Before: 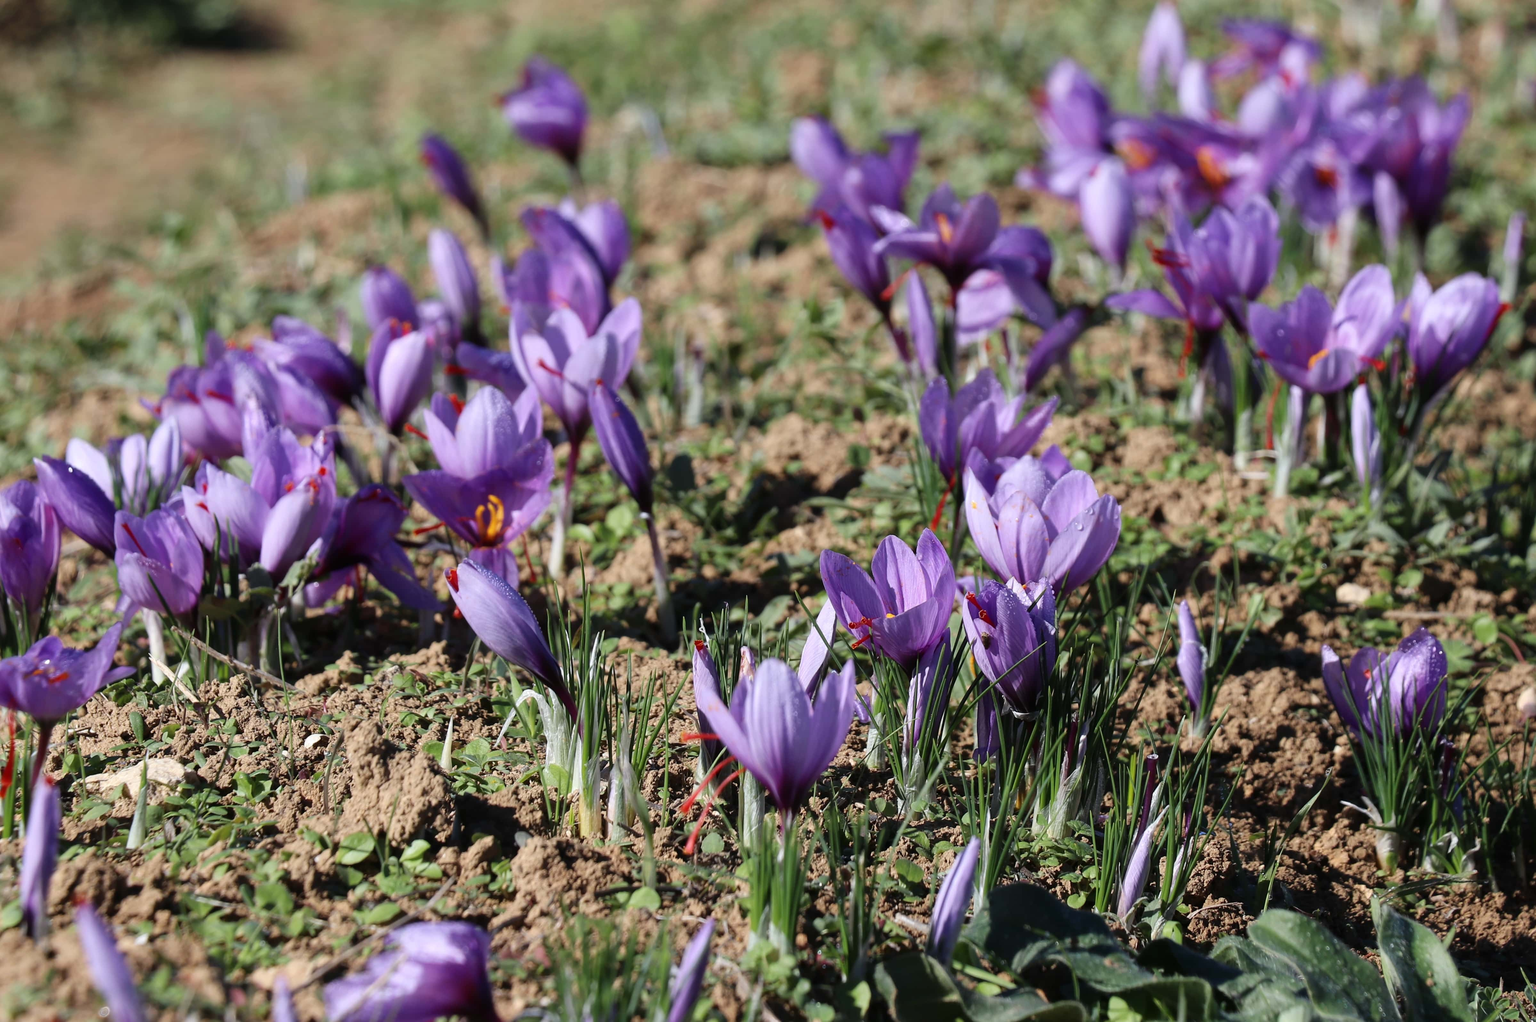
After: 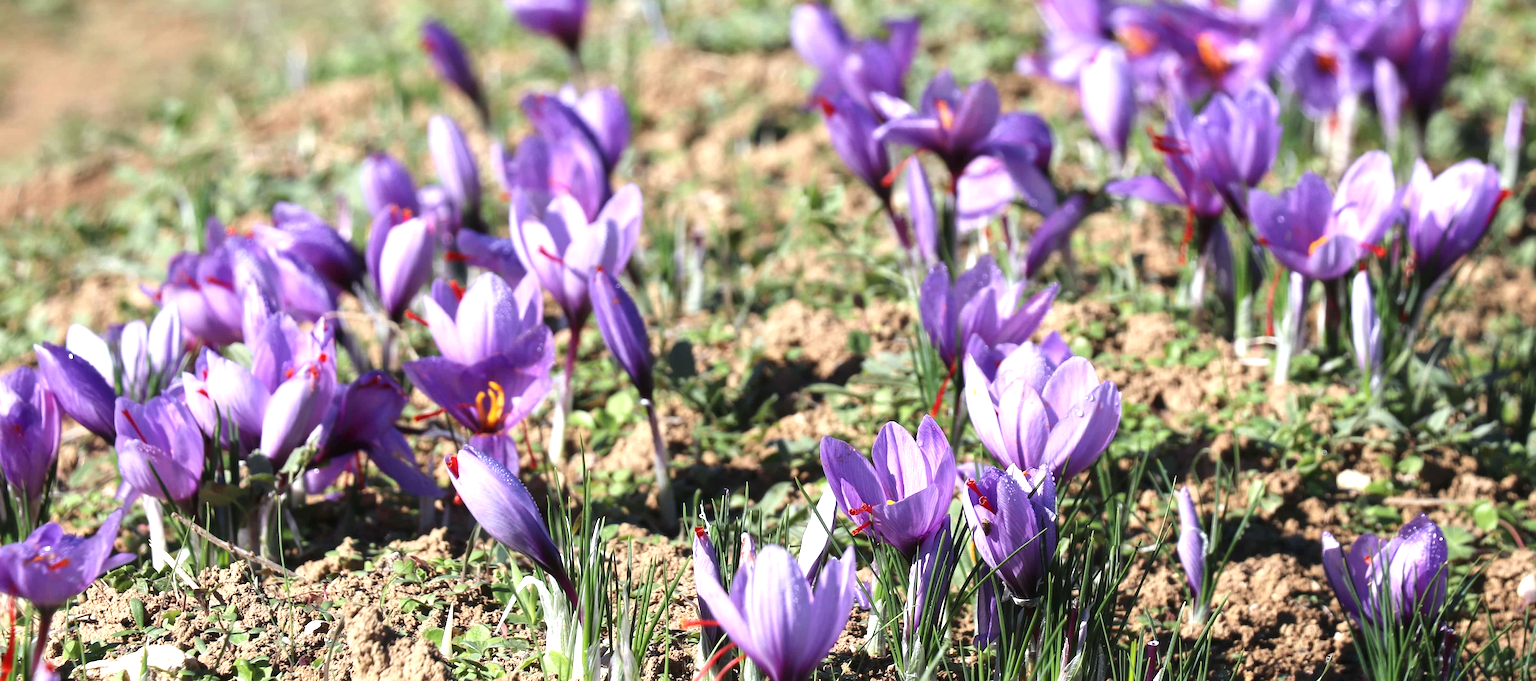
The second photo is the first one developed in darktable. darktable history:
crop: top 11.166%, bottom 22.168%
exposure: black level correction 0, exposure 0.95 EV, compensate exposure bias true, compensate highlight preservation false
